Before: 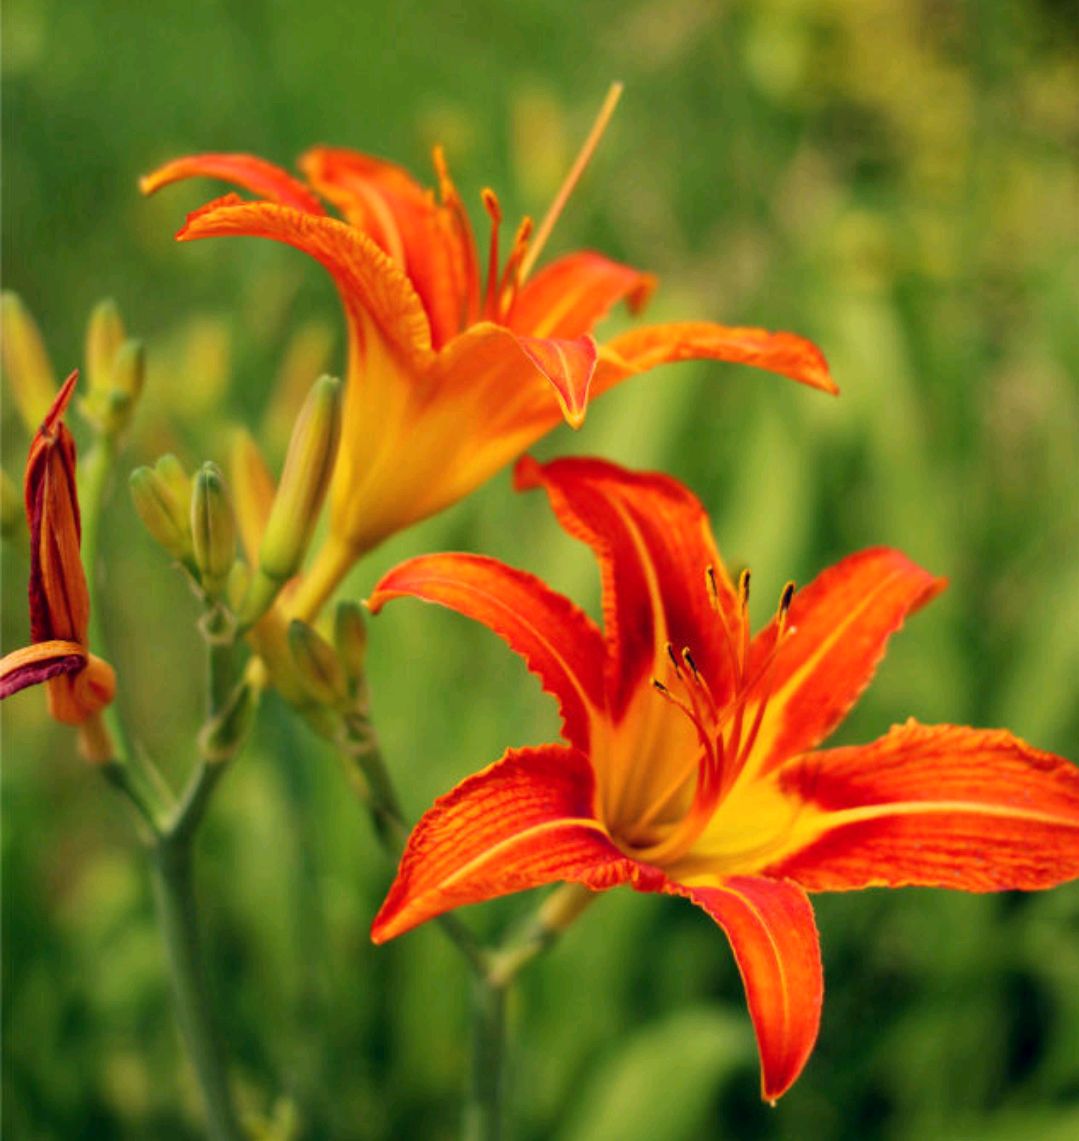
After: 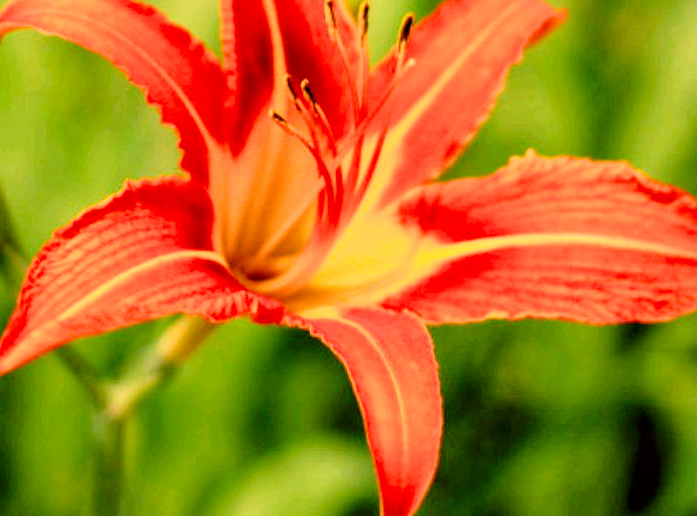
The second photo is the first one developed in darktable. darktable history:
filmic rgb: black relative exposure -7.65 EV, white relative exposure 4.56 EV, hardness 3.61, contrast 1.057
exposure: black level correction 0.001, exposure 1.05 EV, compensate highlight preservation false
color calibration: illuminant as shot in camera, x 0.37, y 0.382, temperature 4318.29 K
local contrast: detail 130%
crop and rotate: left 35.379%, top 49.815%, bottom 4.935%
color correction: highlights a* 8.51, highlights b* 15.82, shadows a* -0.45, shadows b* 26.41
tone equalizer: -8 EV -1.86 EV, -7 EV -1.18 EV, -6 EV -1.65 EV, smoothing diameter 24.87%, edges refinement/feathering 10.72, preserve details guided filter
contrast brightness saturation: contrast -0.024, brightness -0.006, saturation 0.039
